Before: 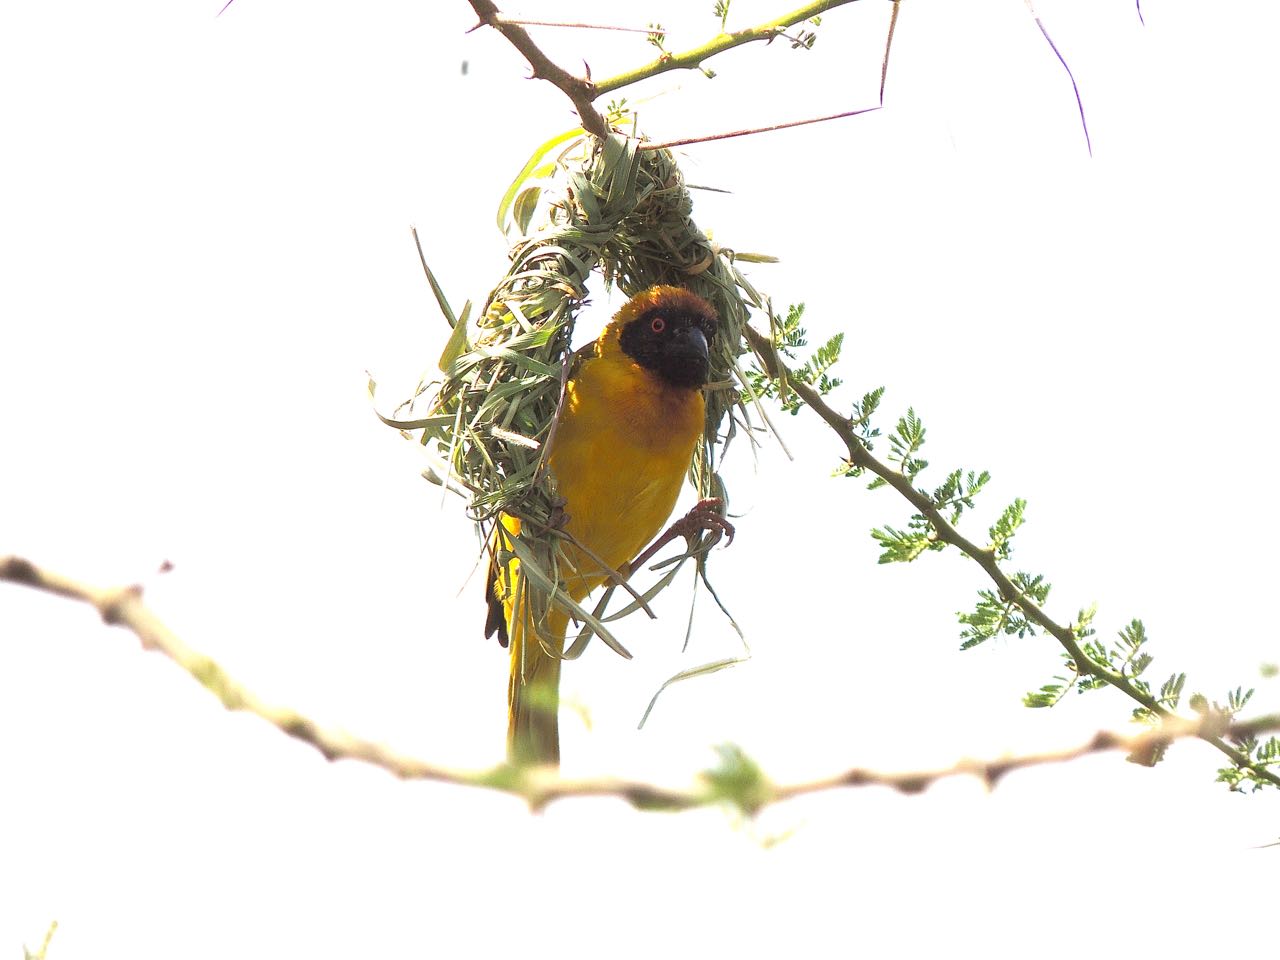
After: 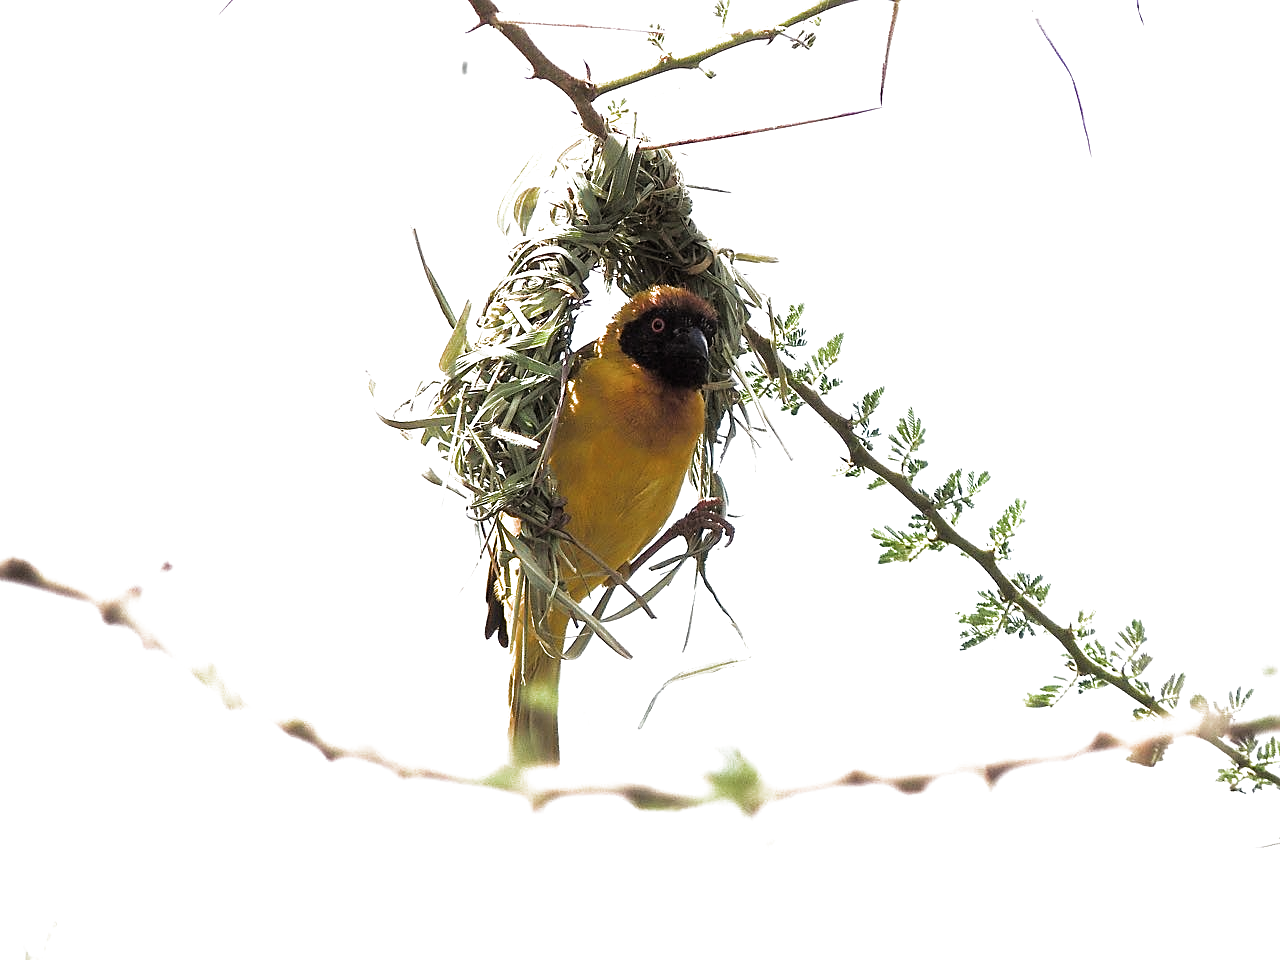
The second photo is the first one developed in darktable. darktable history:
sharpen: on, module defaults
filmic rgb: black relative exposure -8.28 EV, white relative exposure 2.2 EV, target white luminance 99.88%, hardness 7.07, latitude 74.65%, contrast 1.321, highlights saturation mix -1.6%, shadows ↔ highlights balance 30.57%, color science v4 (2020)
